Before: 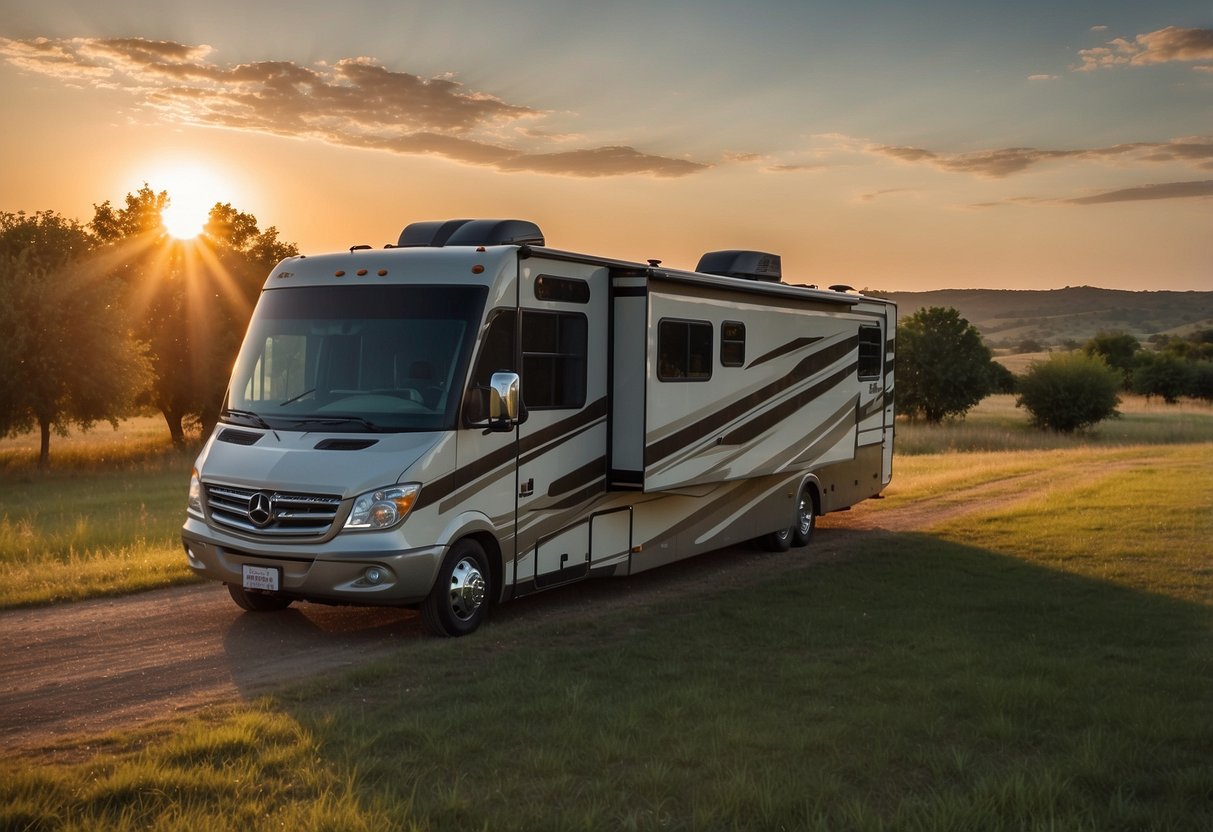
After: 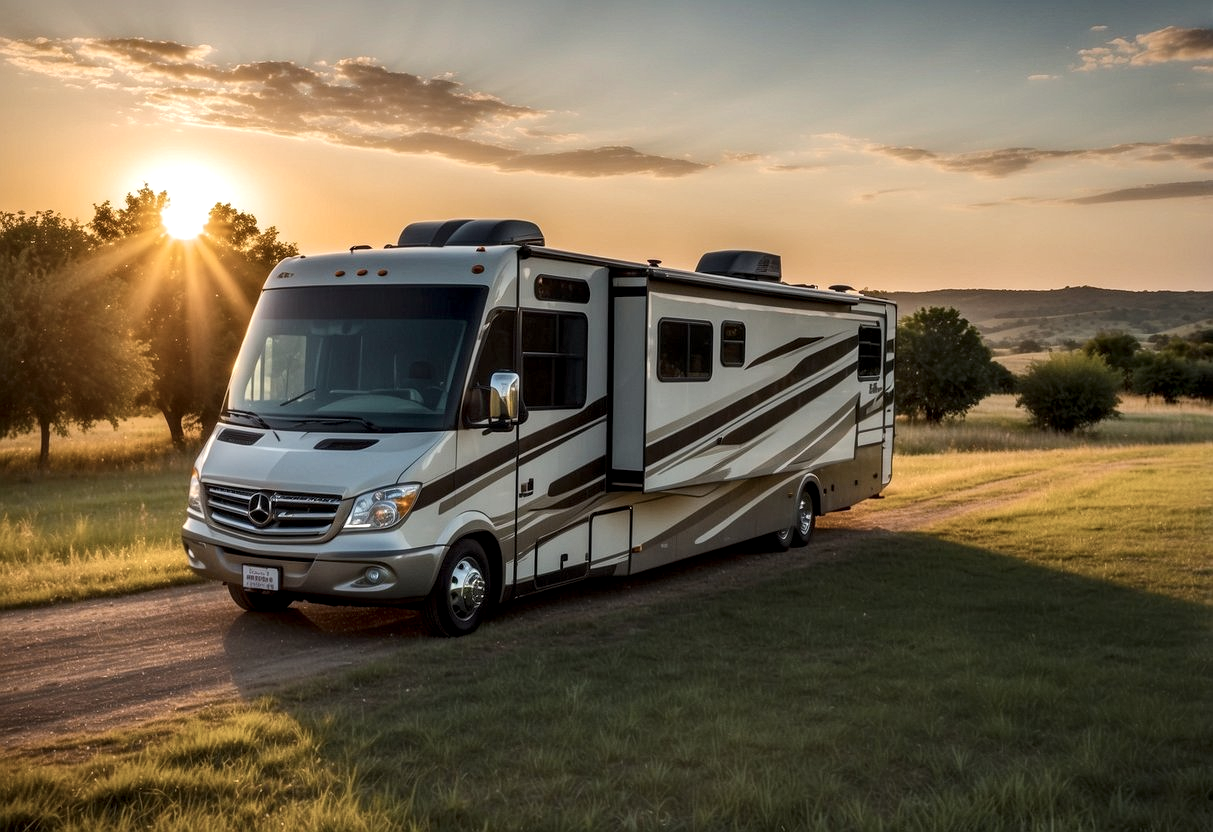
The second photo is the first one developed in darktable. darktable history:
local contrast: detail 142%
contrast brightness saturation: contrast 0.1, saturation -0.36
color balance rgb: perceptual saturation grading › global saturation 25%, perceptual brilliance grading › mid-tones 10%, perceptual brilliance grading › shadows 15%, global vibrance 20%
